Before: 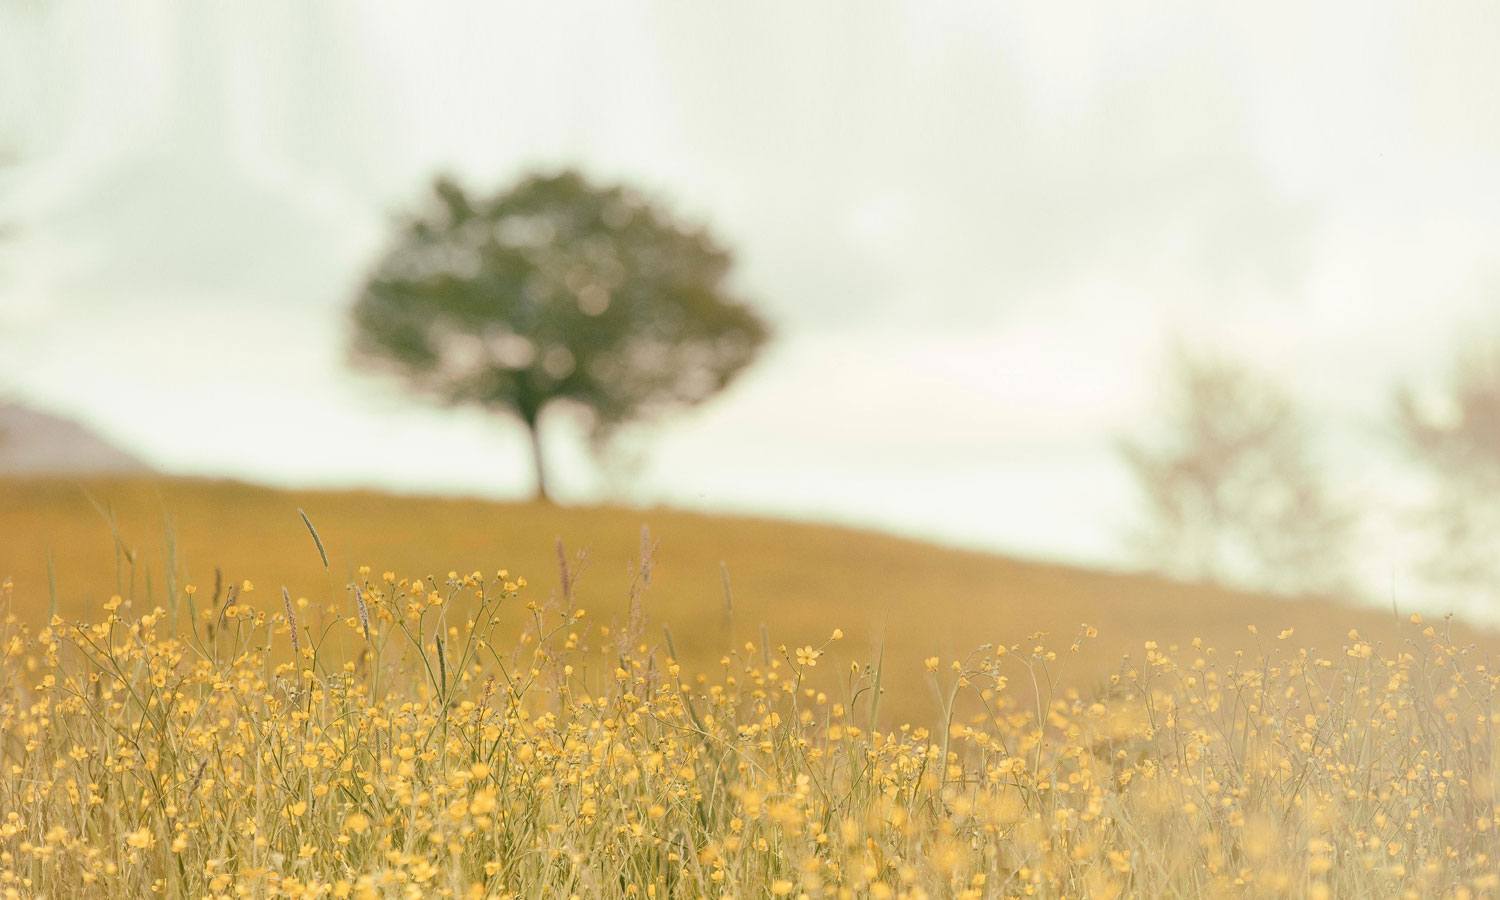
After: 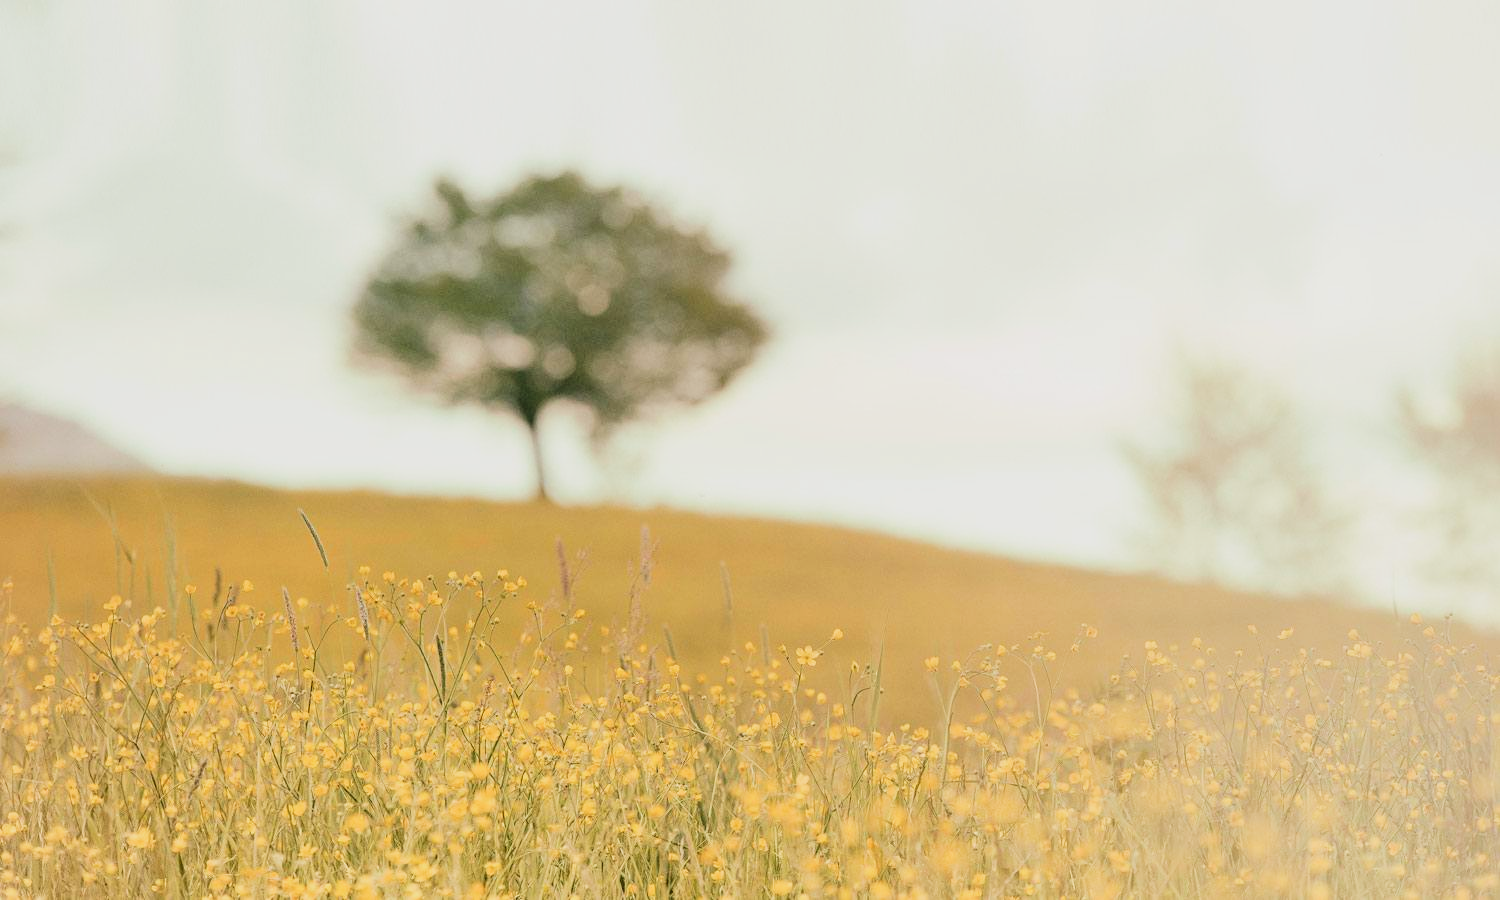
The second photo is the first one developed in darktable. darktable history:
filmic rgb: black relative exposure -5 EV, hardness 2.88, contrast 1.3, highlights saturation mix -10%
exposure: exposure 0.2 EV, compensate highlight preservation false
